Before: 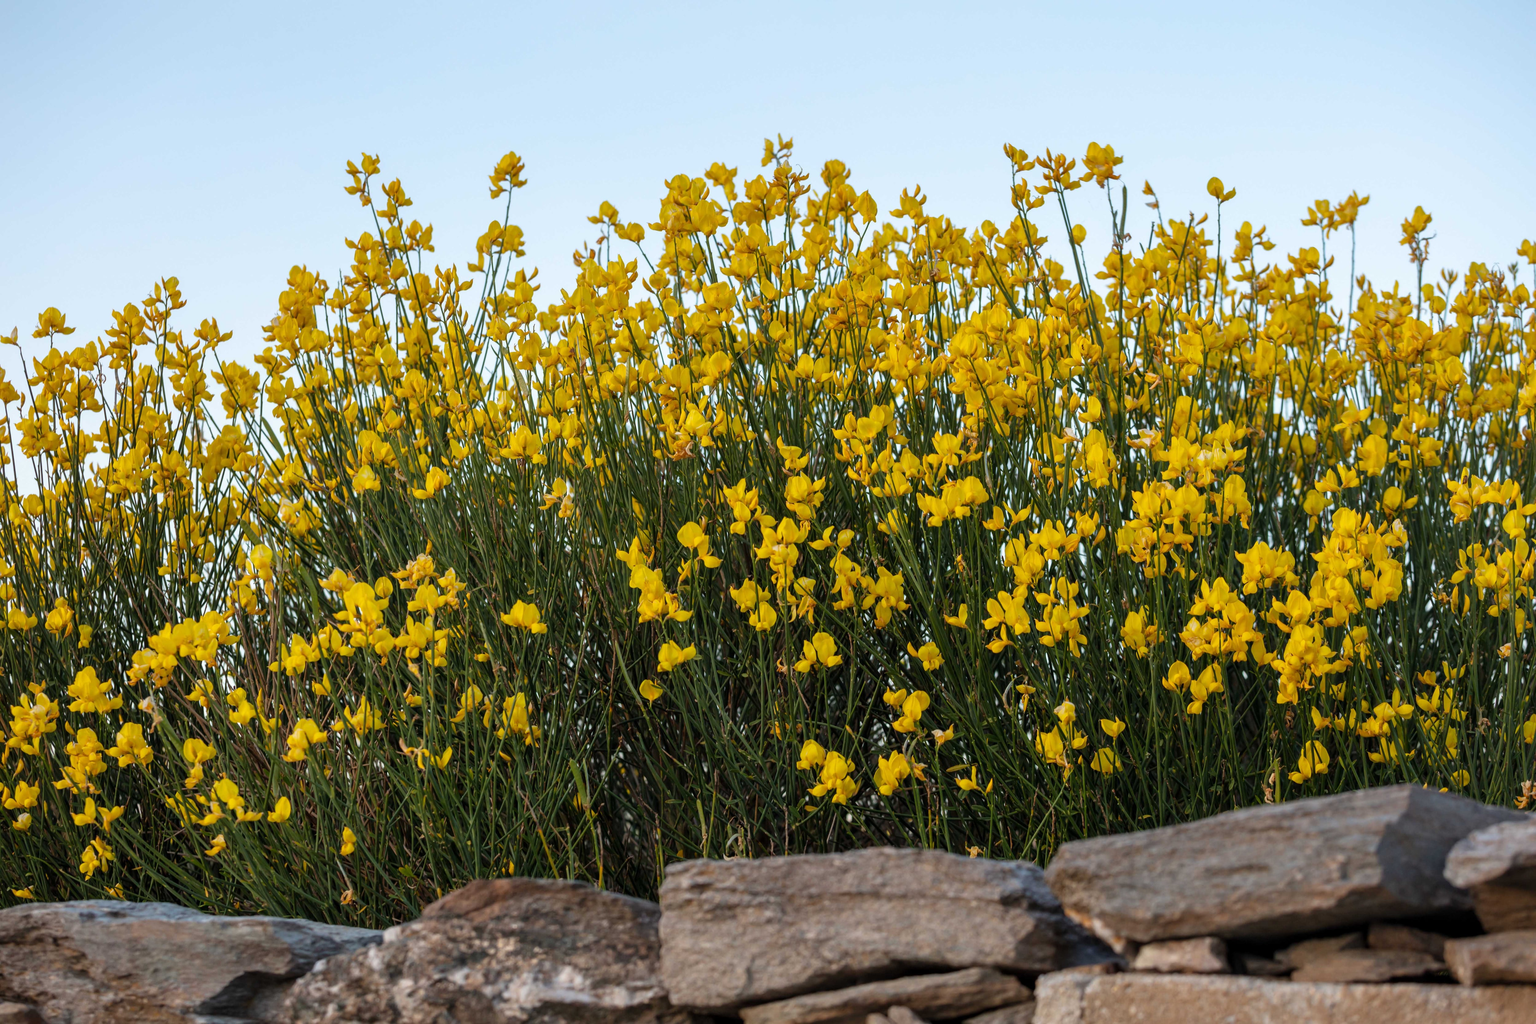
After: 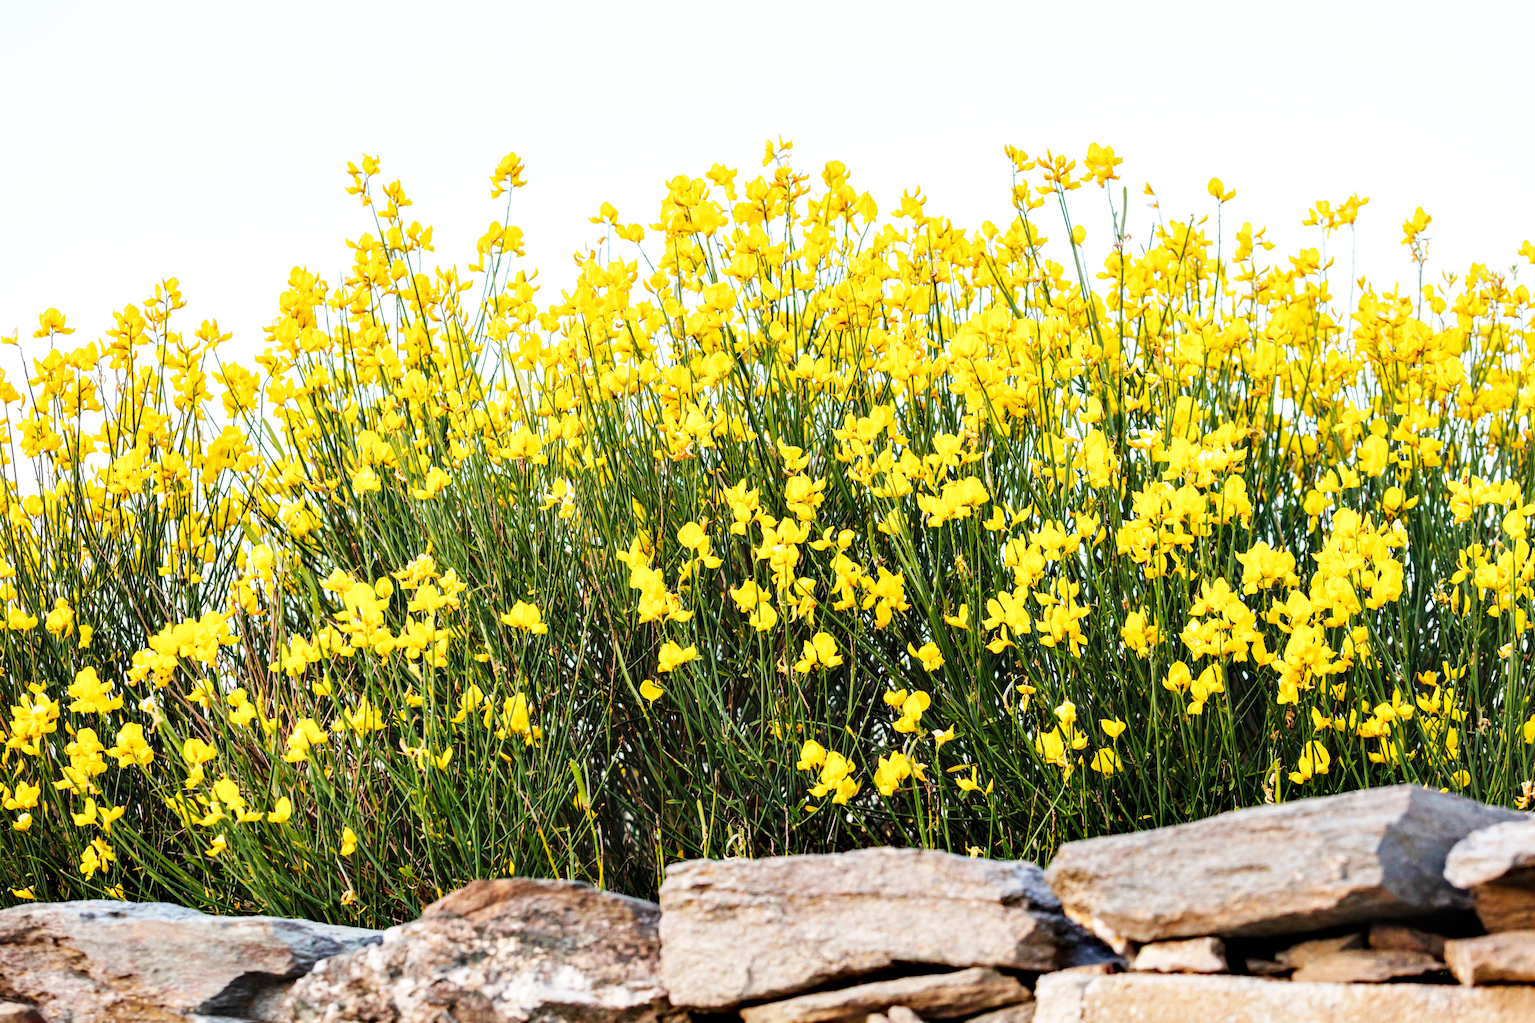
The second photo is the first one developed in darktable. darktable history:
base curve: curves: ch0 [(0, 0) (0.007, 0.004) (0.027, 0.03) (0.046, 0.07) (0.207, 0.54) (0.442, 0.872) (0.673, 0.972) (1, 1)], fusion 1, preserve colors none
